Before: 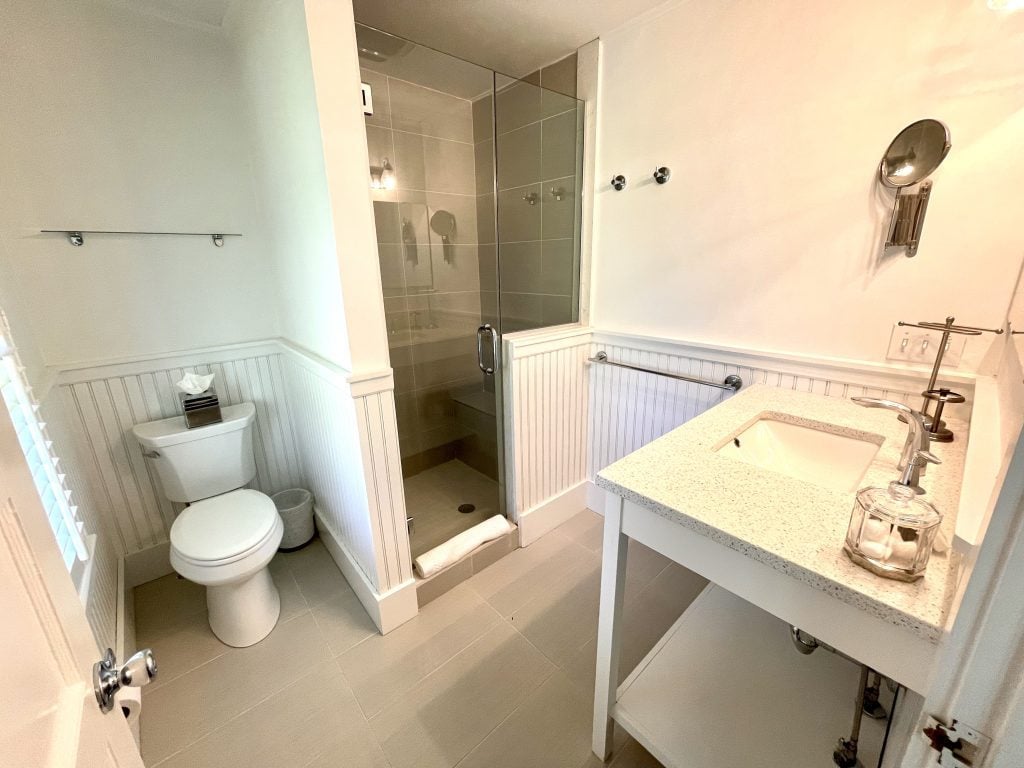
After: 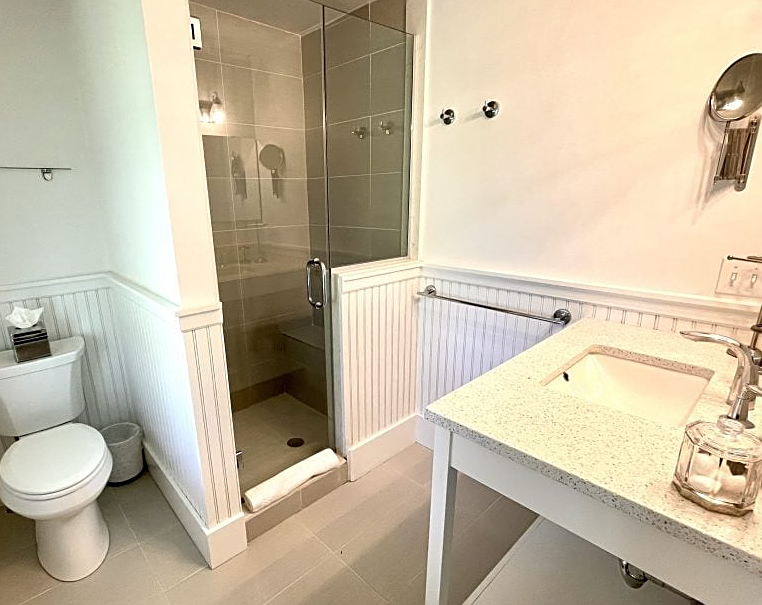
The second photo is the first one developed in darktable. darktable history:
sharpen: on, module defaults
crop: left 16.782%, top 8.64%, right 8.724%, bottom 12.466%
